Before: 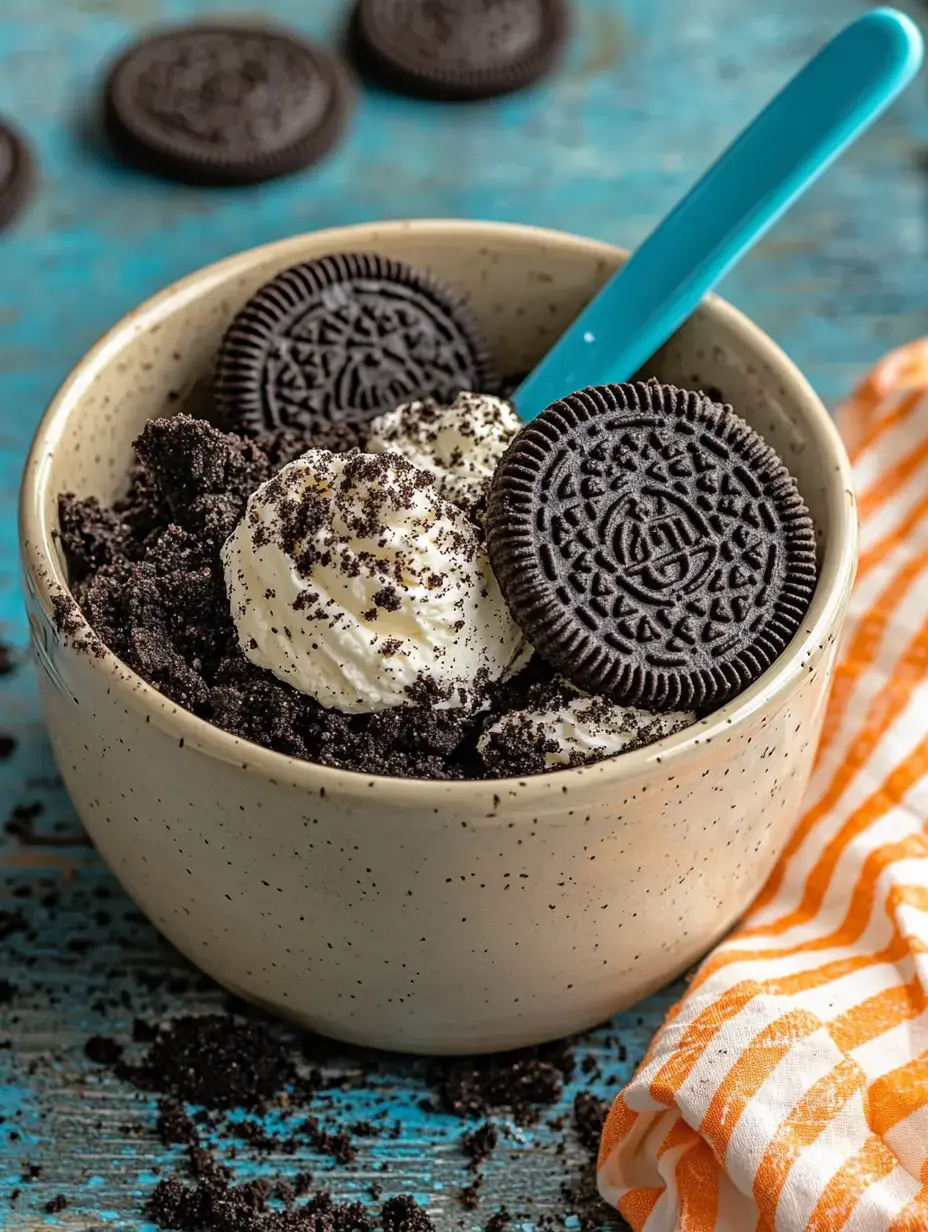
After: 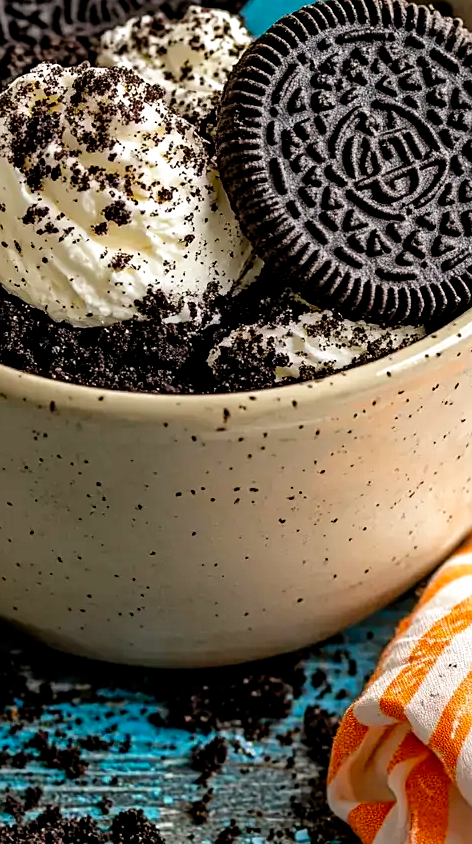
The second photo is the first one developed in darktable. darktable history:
crop and rotate: left 29.19%, top 31.452%, right 19.864%
filmic rgb: black relative exposure -8.66 EV, white relative exposure 2.72 EV, threshold 5.98 EV, target black luminance 0%, hardness 6.27, latitude 77.1%, contrast 1.328, shadows ↔ highlights balance -0.325%, add noise in highlights 0, preserve chrominance no, color science v3 (2019), use custom middle-gray values true, contrast in highlights soft, enable highlight reconstruction true
sharpen: amount 0.206
